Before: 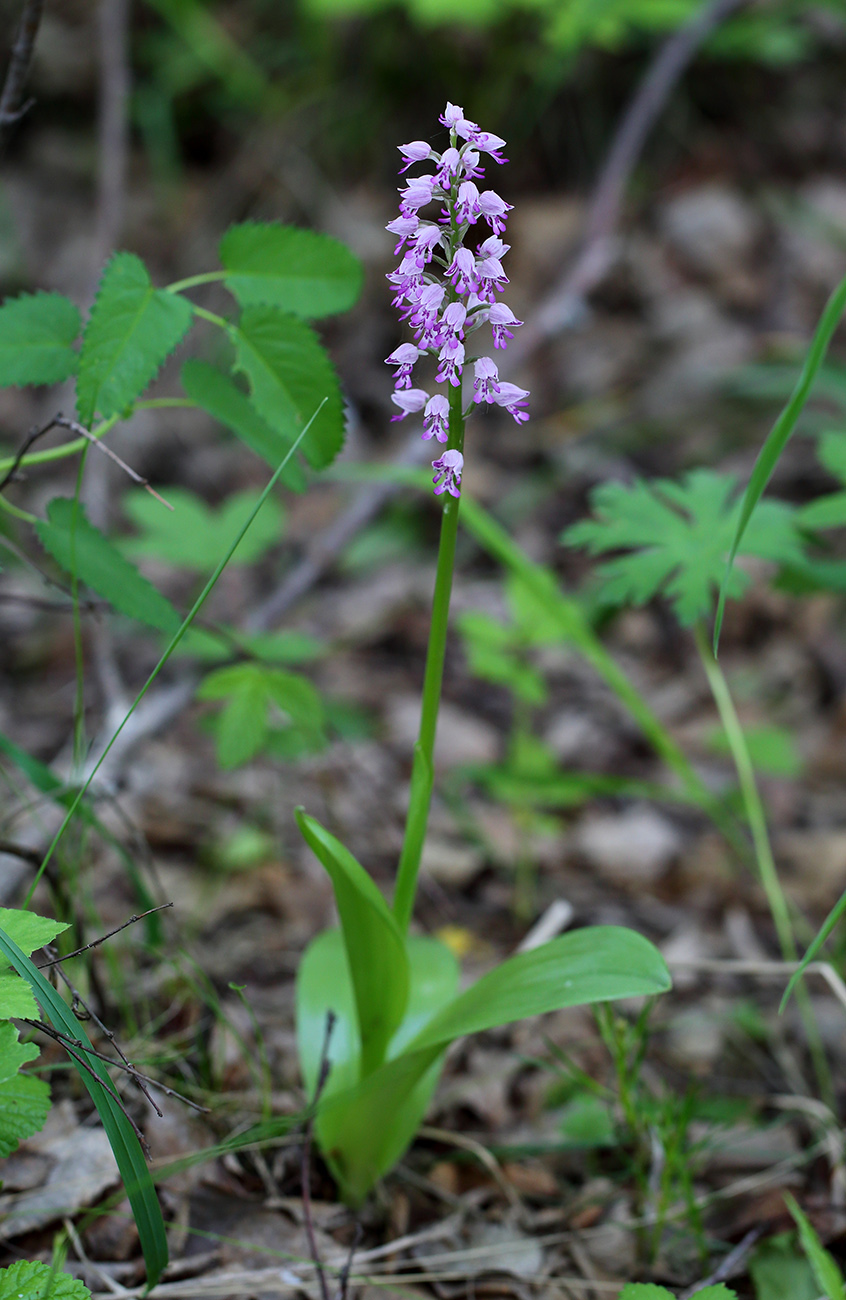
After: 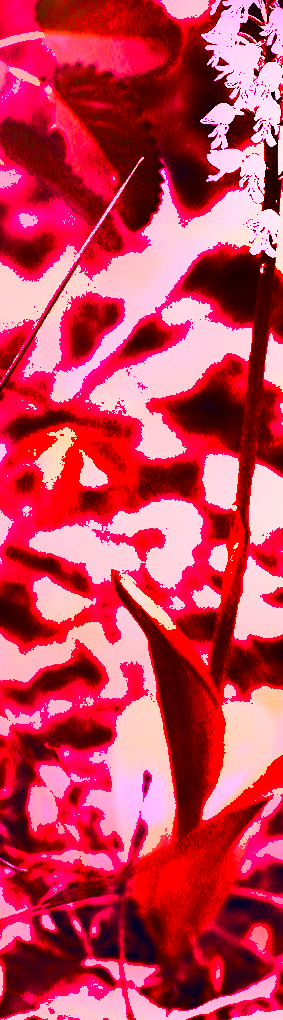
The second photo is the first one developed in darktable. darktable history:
crop and rotate: left 21.77%, top 18.528%, right 44.676%, bottom 2.997%
white balance: red 4.26, blue 1.802
shadows and highlights: shadows 24.5, highlights -78.15, soften with gaussian
color balance: lift [1.001, 0.997, 0.99, 1.01], gamma [1.007, 1, 0.975, 1.025], gain [1, 1.065, 1.052, 0.935], contrast 13.25%
